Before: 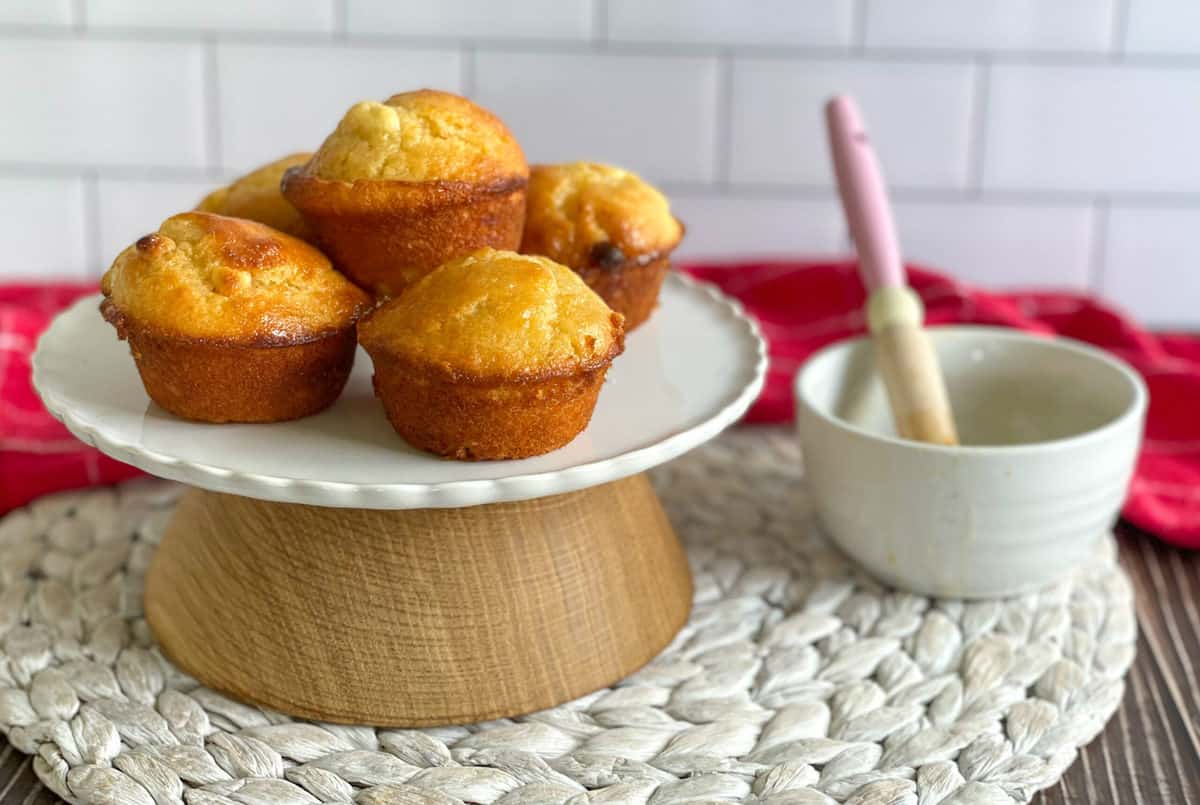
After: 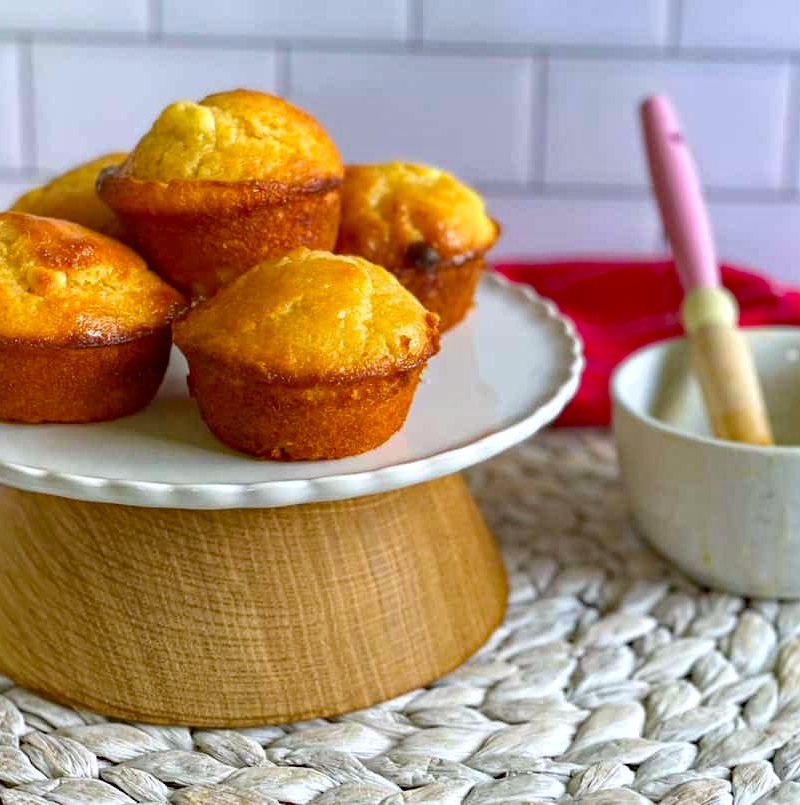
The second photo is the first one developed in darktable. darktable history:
haze removal: strength 0.42, compatibility mode true, adaptive false
crop and rotate: left 15.446%, right 17.836%
white balance: red 0.984, blue 1.059
contrast brightness saturation: contrast 0.08, saturation 0.2
